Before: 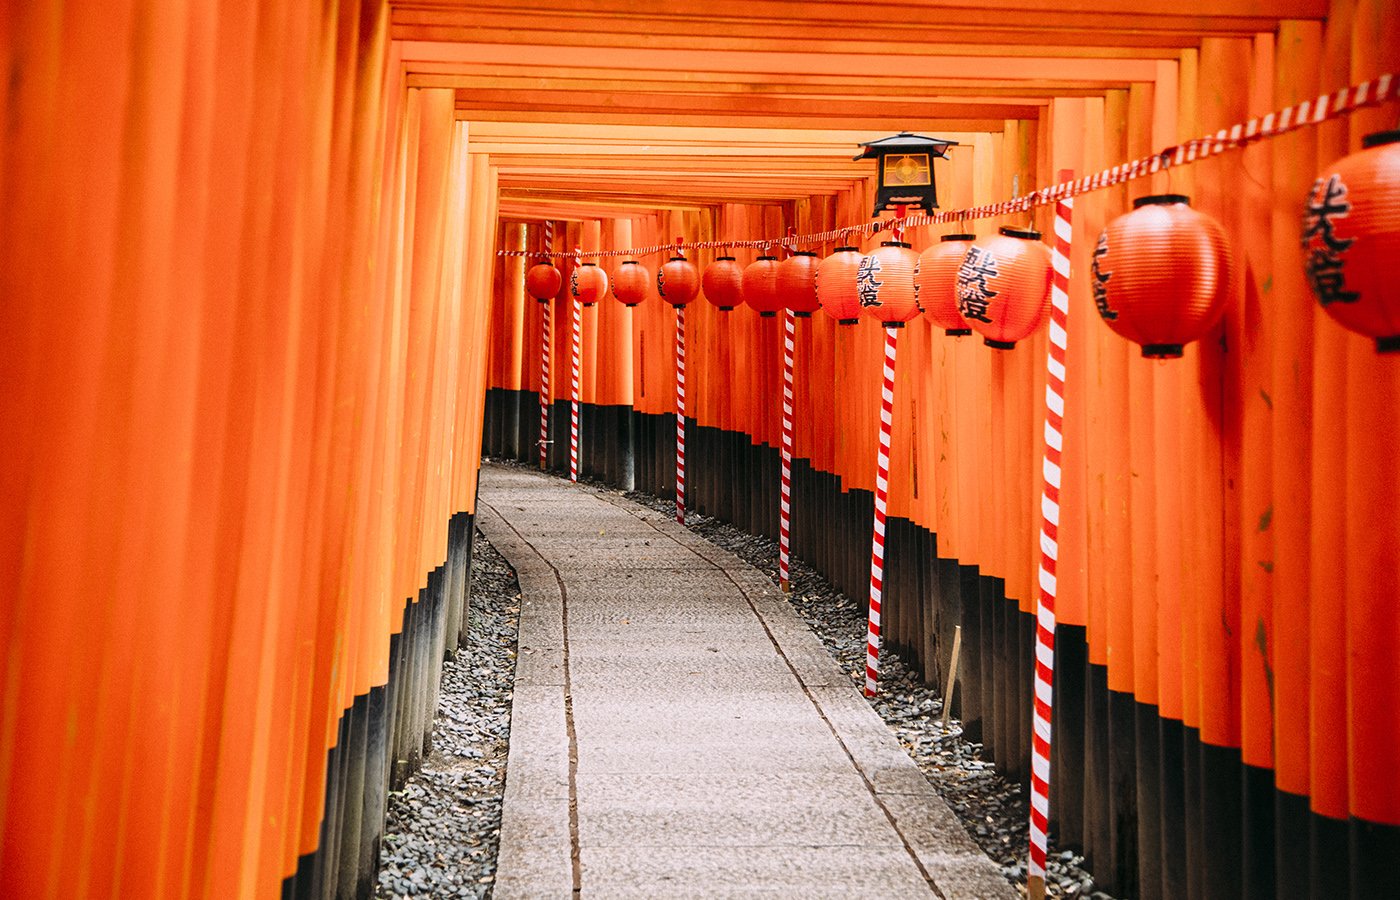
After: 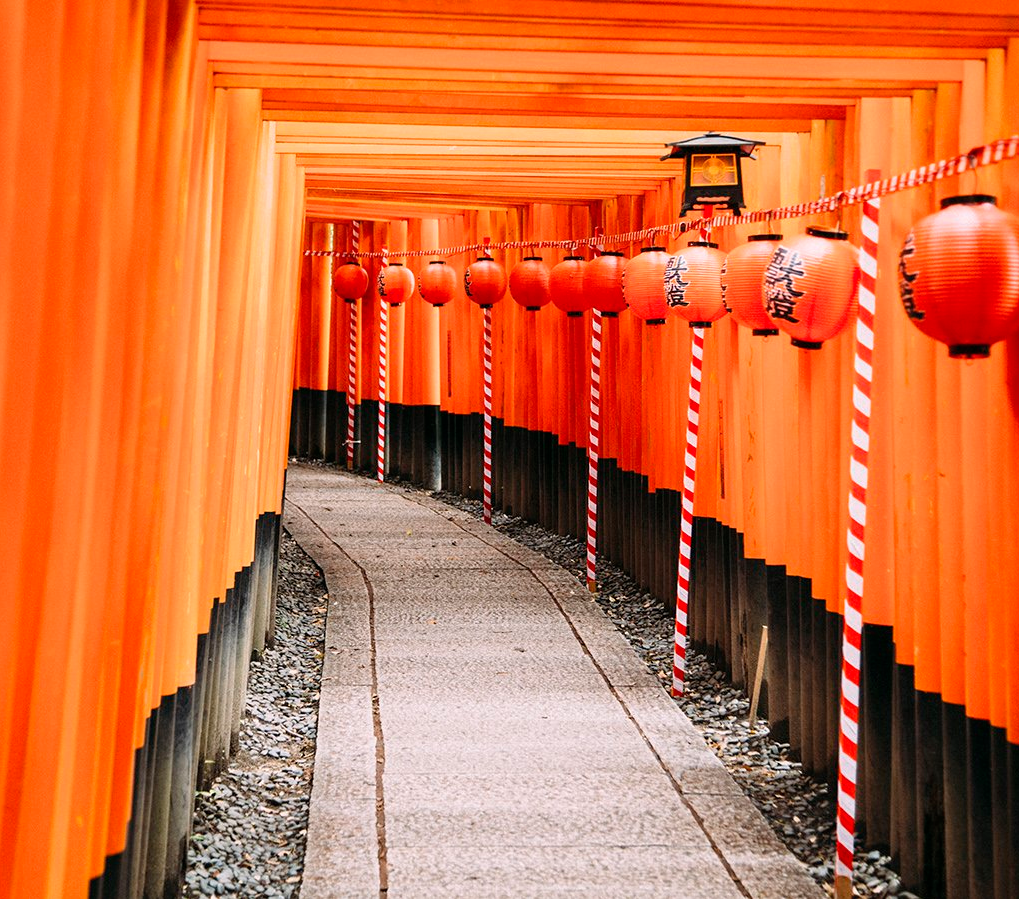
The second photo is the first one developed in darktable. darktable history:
crop: left 13.821%, right 13.324%
